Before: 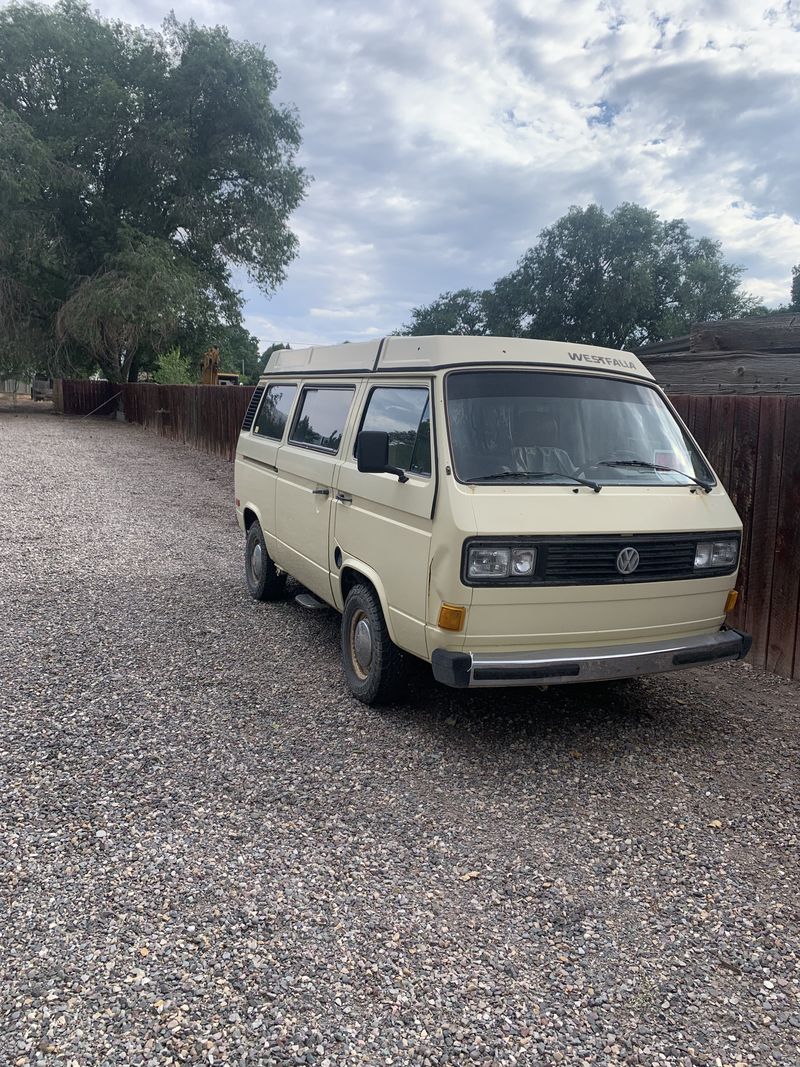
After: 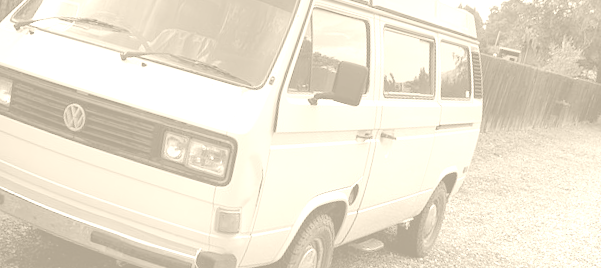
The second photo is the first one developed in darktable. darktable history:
color calibration: illuminant F (fluorescent), F source F9 (Cool White Deluxe 4150 K) – high CRI, x 0.374, y 0.373, temperature 4158.34 K
crop and rotate: angle 16.12°, top 30.835%, bottom 35.653%
colorize: hue 36°, saturation 71%, lightness 80.79%
